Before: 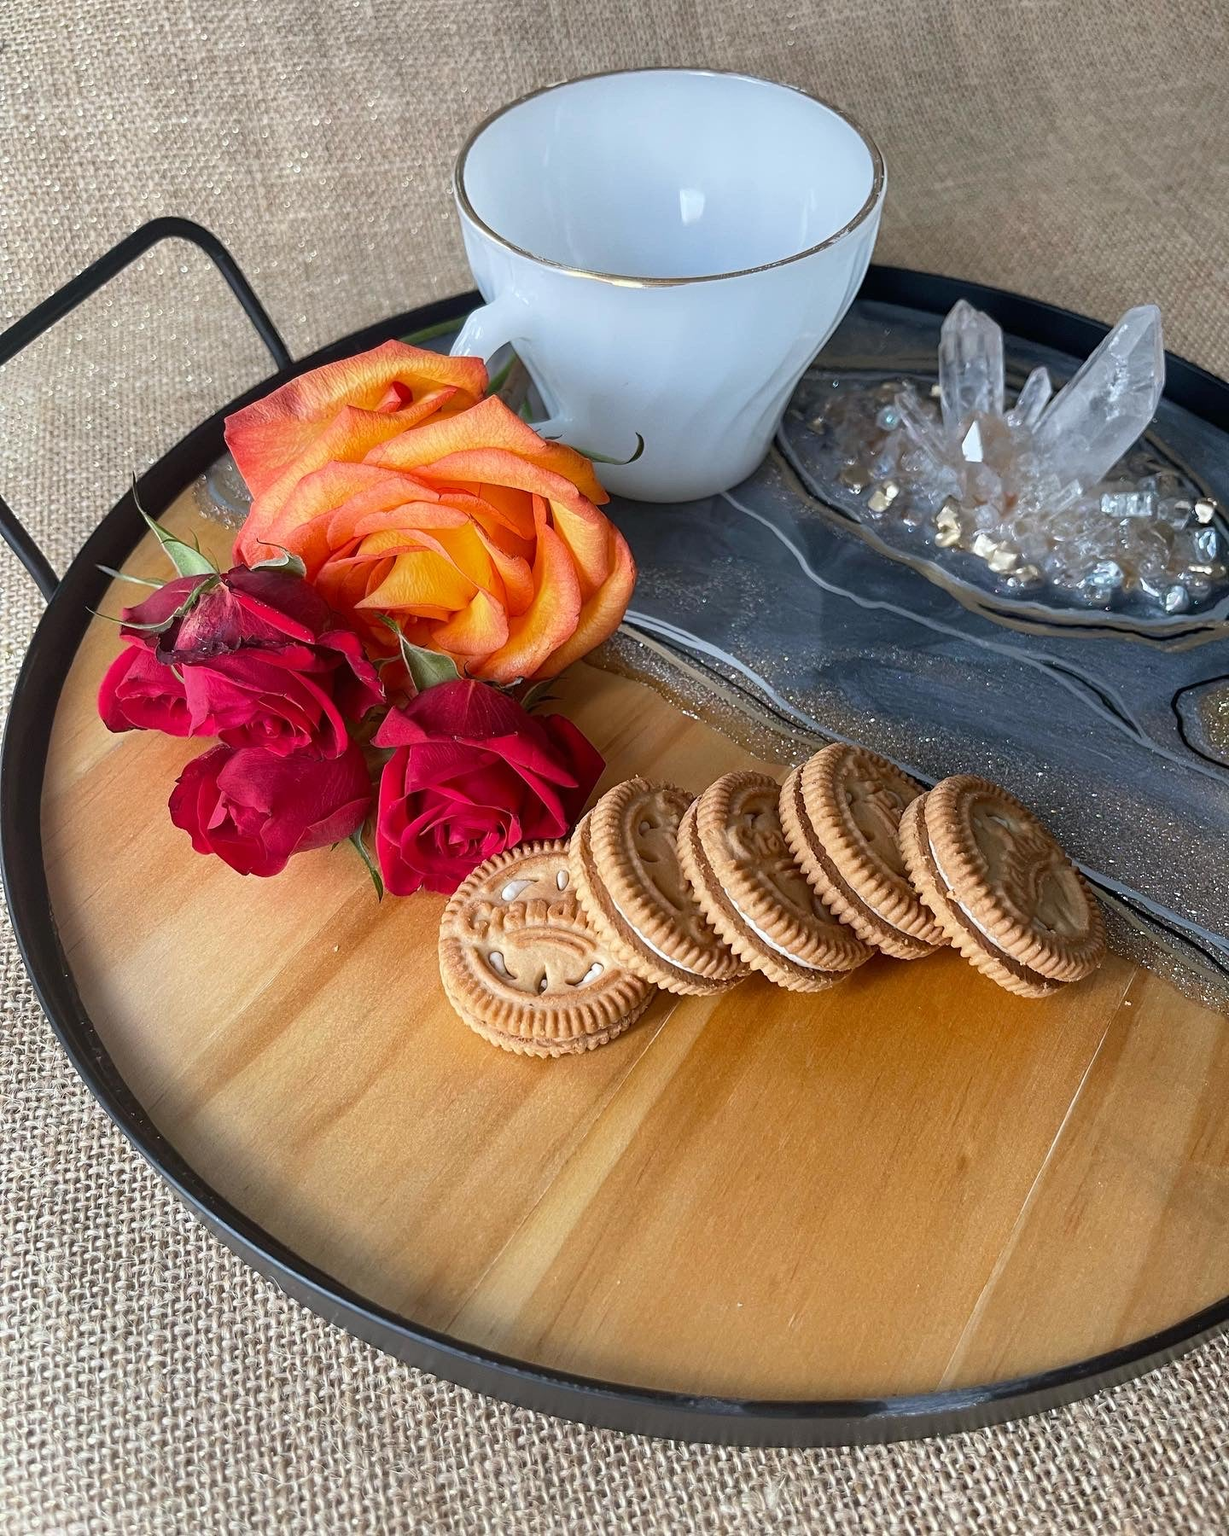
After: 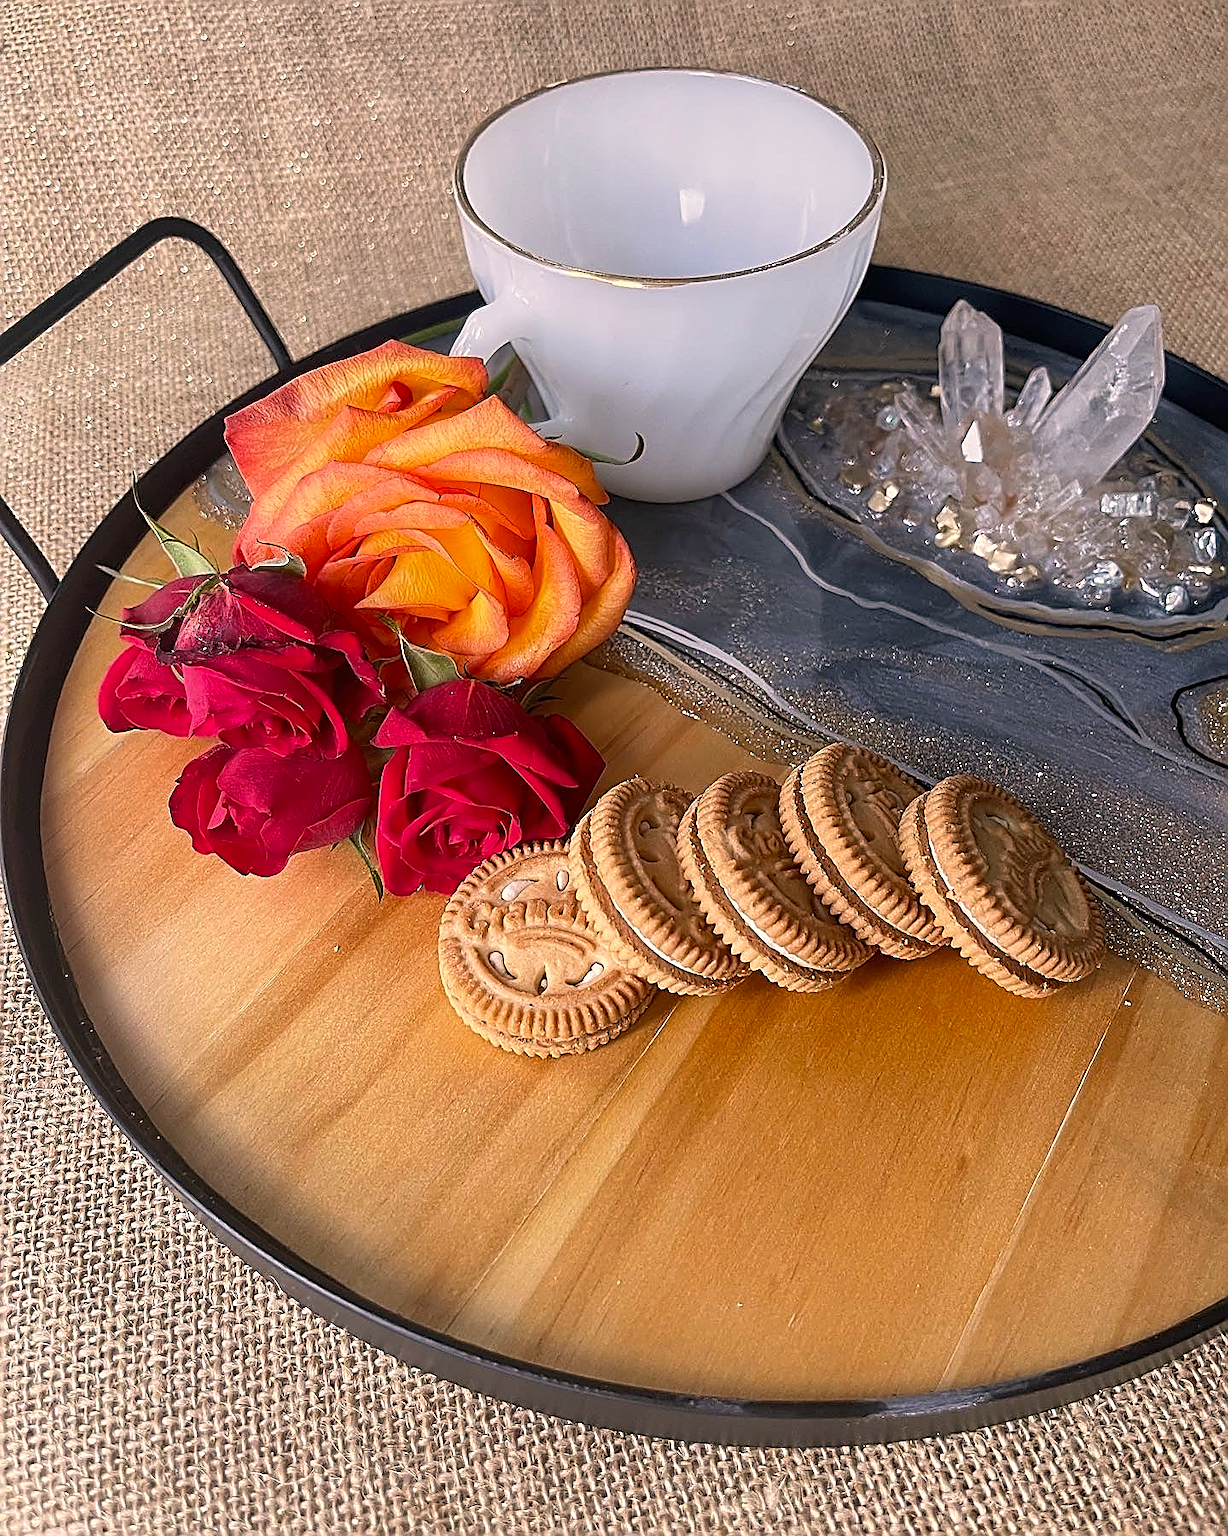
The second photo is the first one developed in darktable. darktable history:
color correction: highlights a* 11.96, highlights b* 11.58
sharpen: radius 1.685, amount 1.294
